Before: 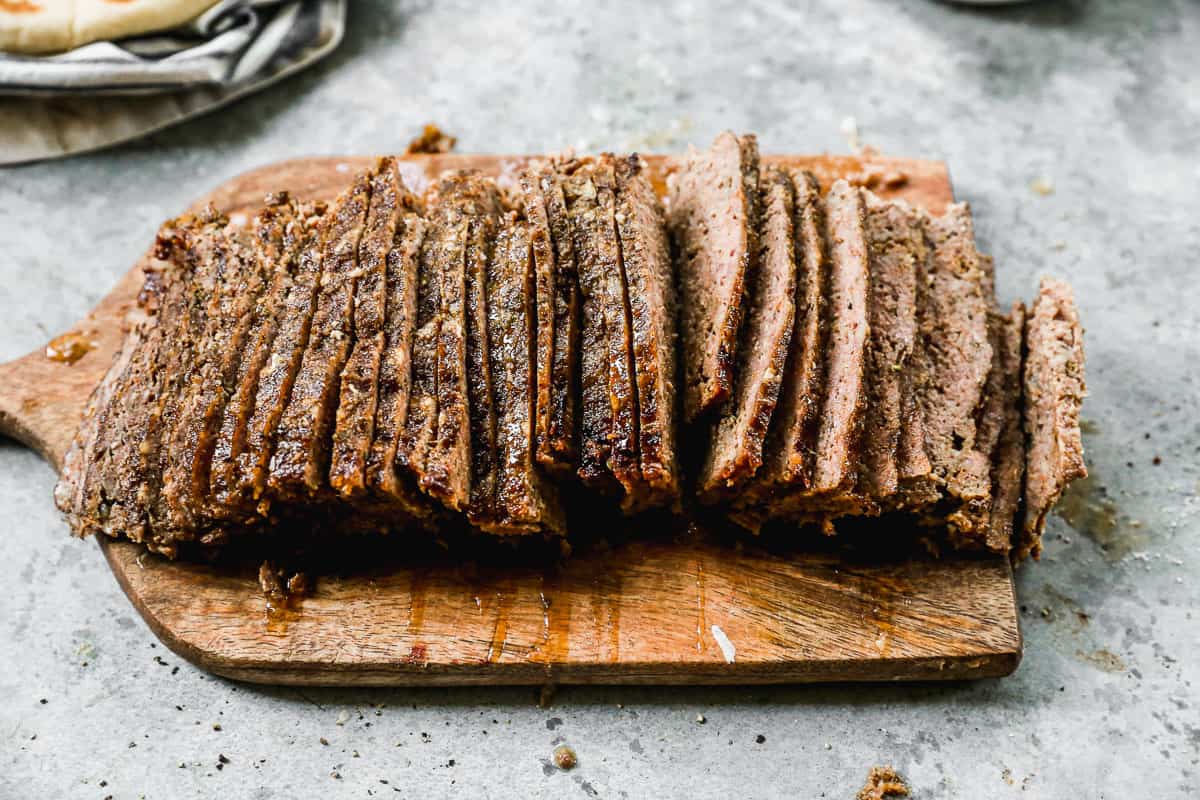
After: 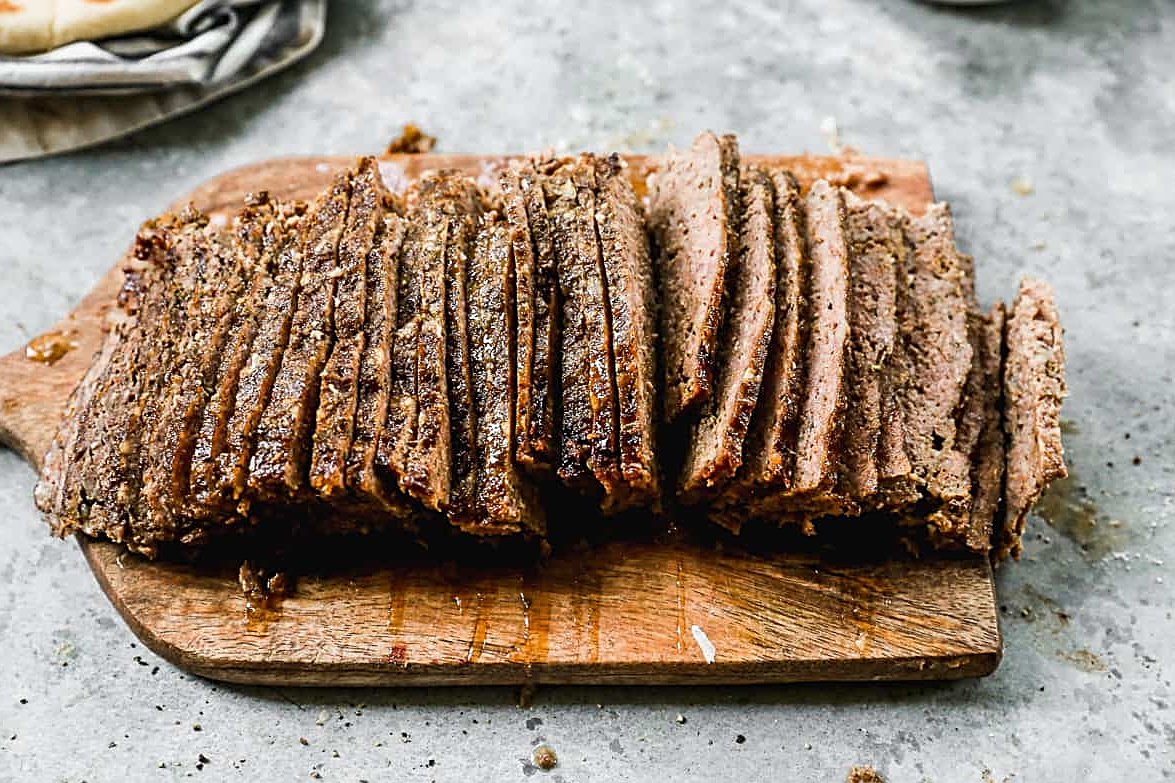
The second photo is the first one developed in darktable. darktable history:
crop: left 1.743%, right 0.268%, bottom 2.011%
sharpen: amount 0.55
